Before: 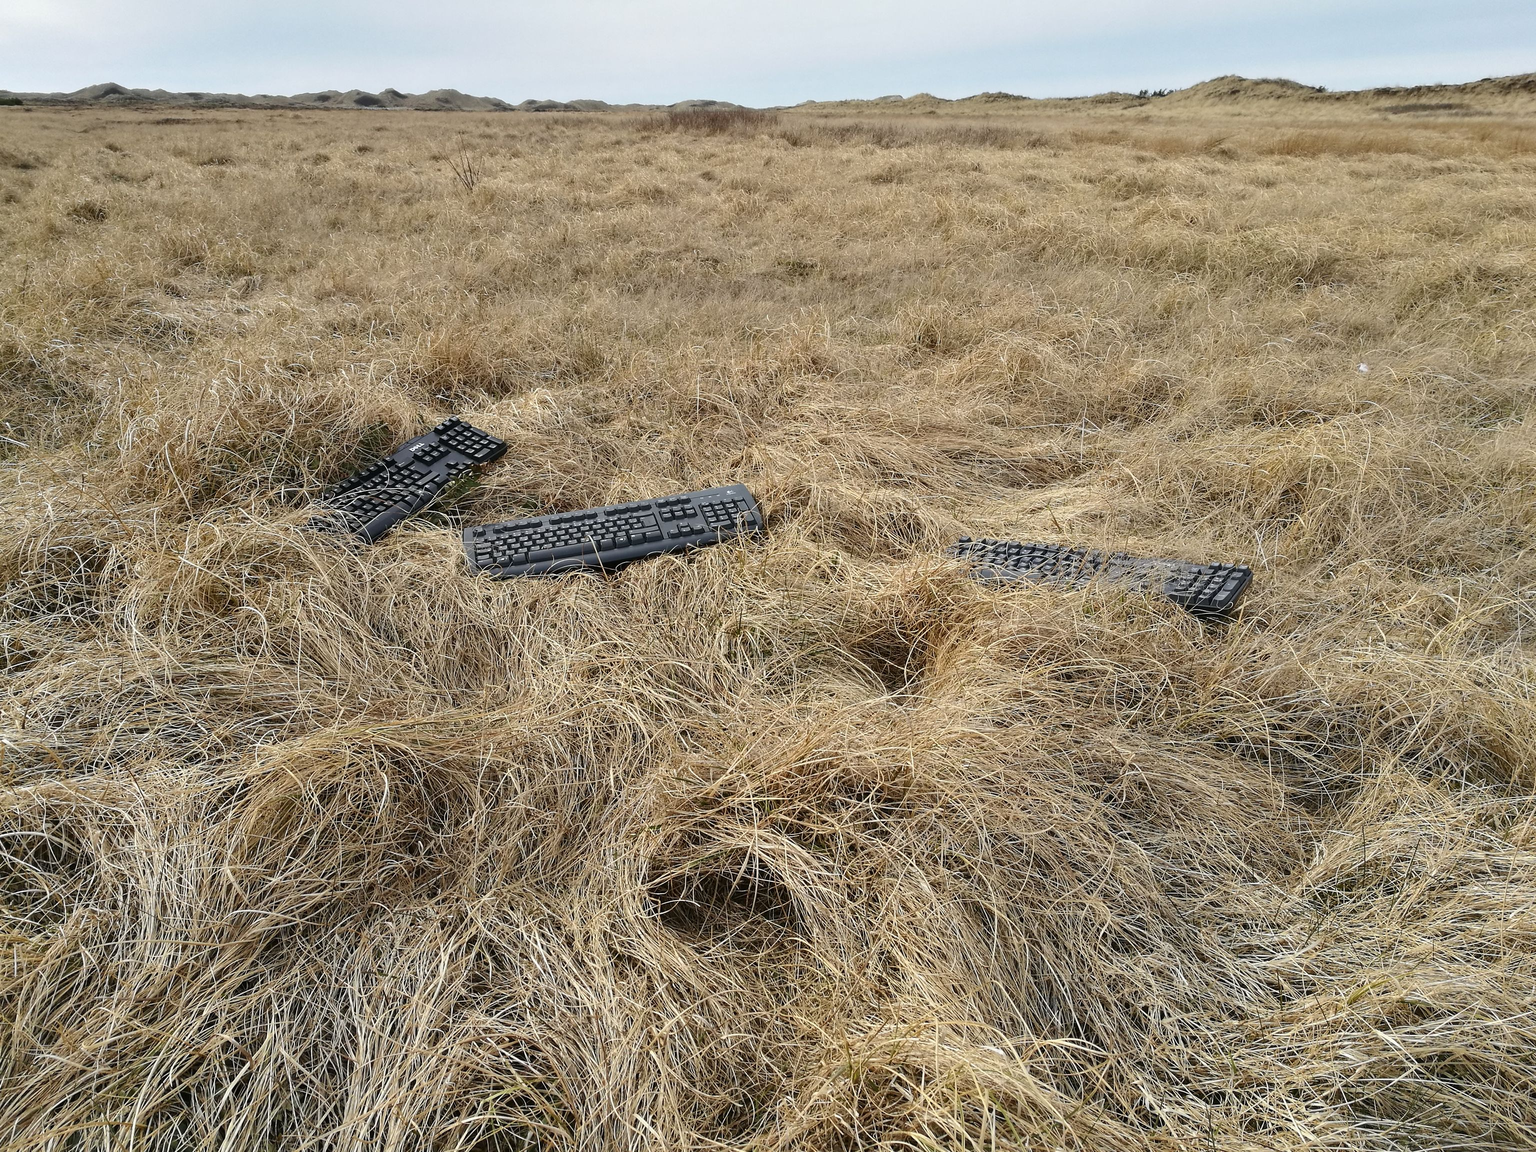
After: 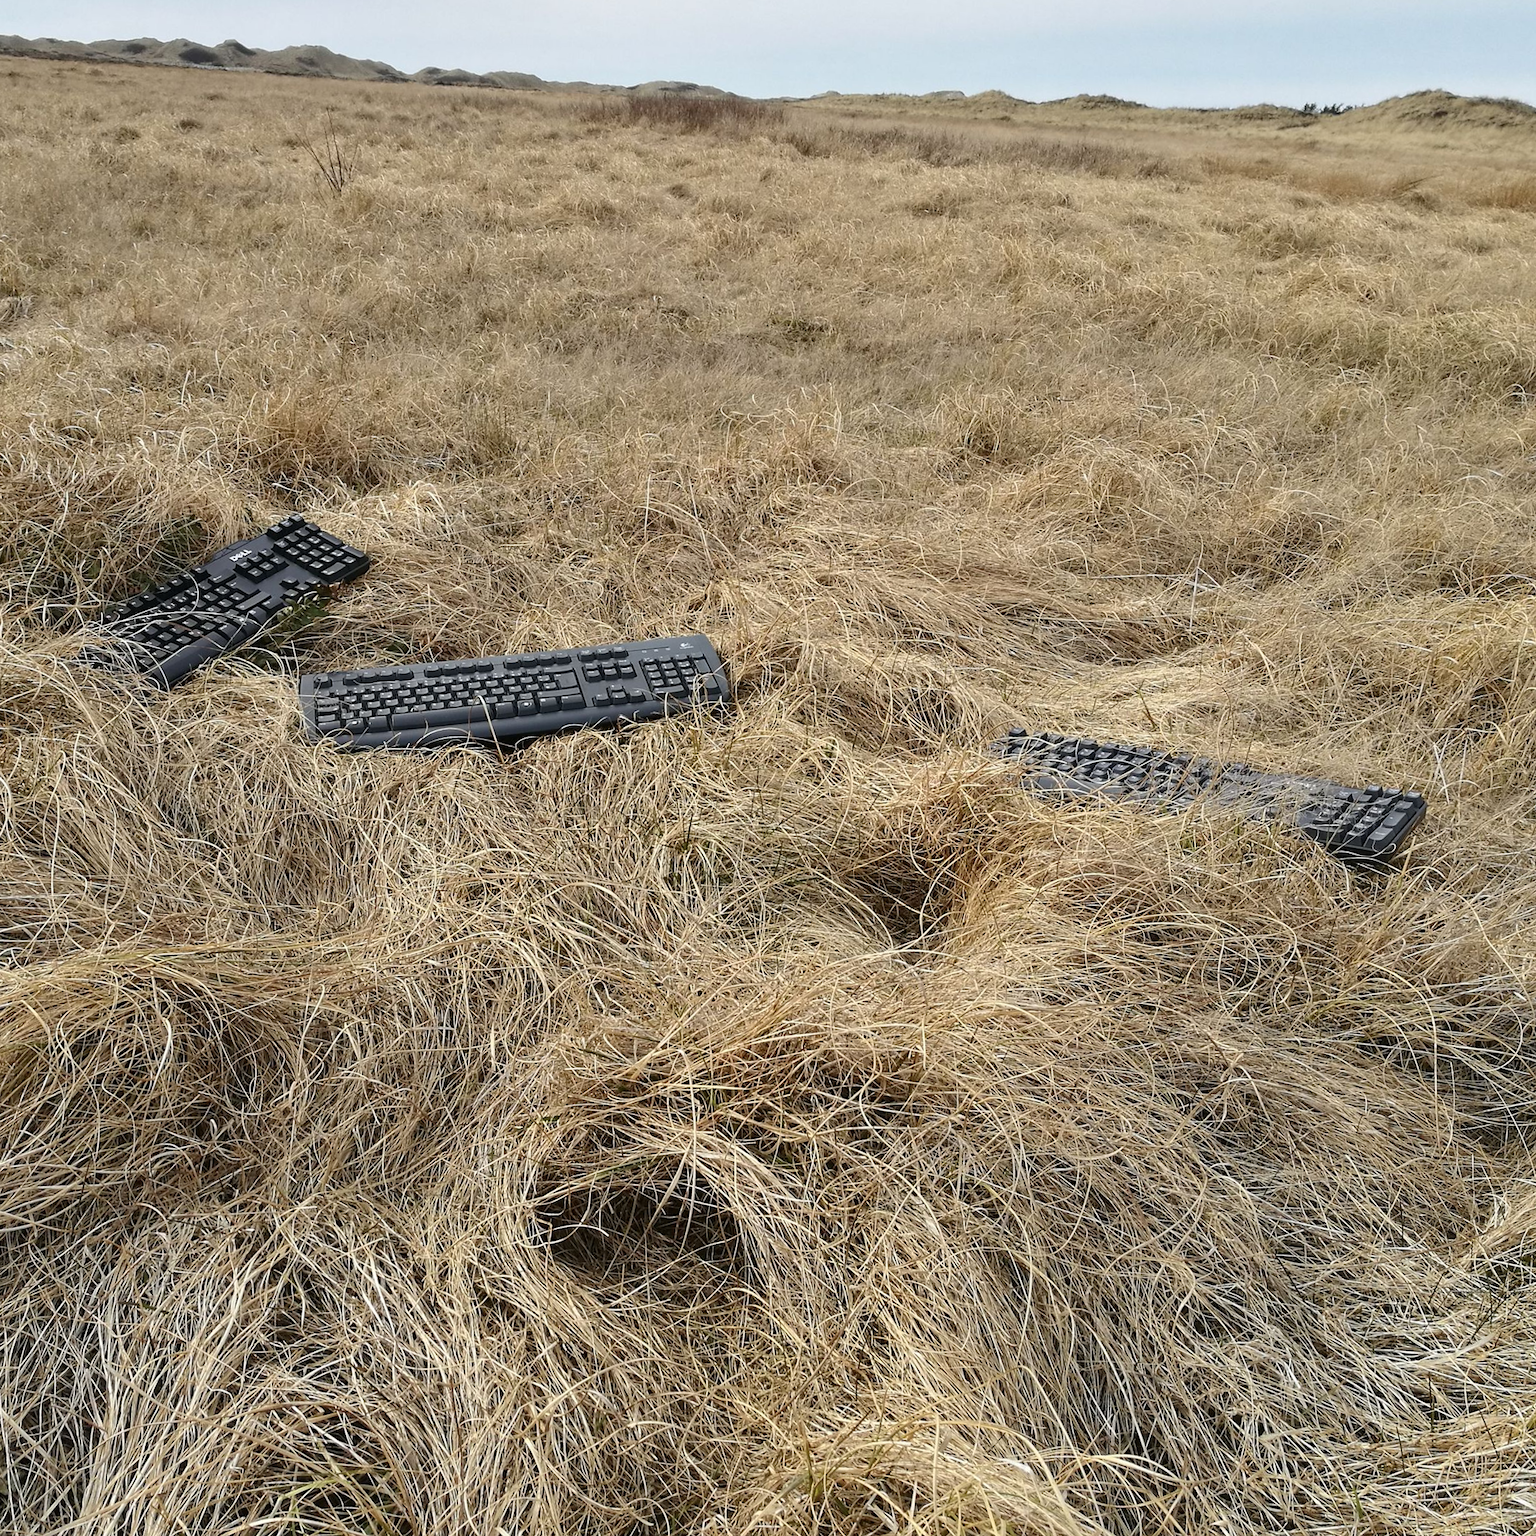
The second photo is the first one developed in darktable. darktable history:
tone equalizer: on, module defaults
crop and rotate: angle -3.27°, left 14.277%, top 0.028%, right 10.766%, bottom 0.028%
